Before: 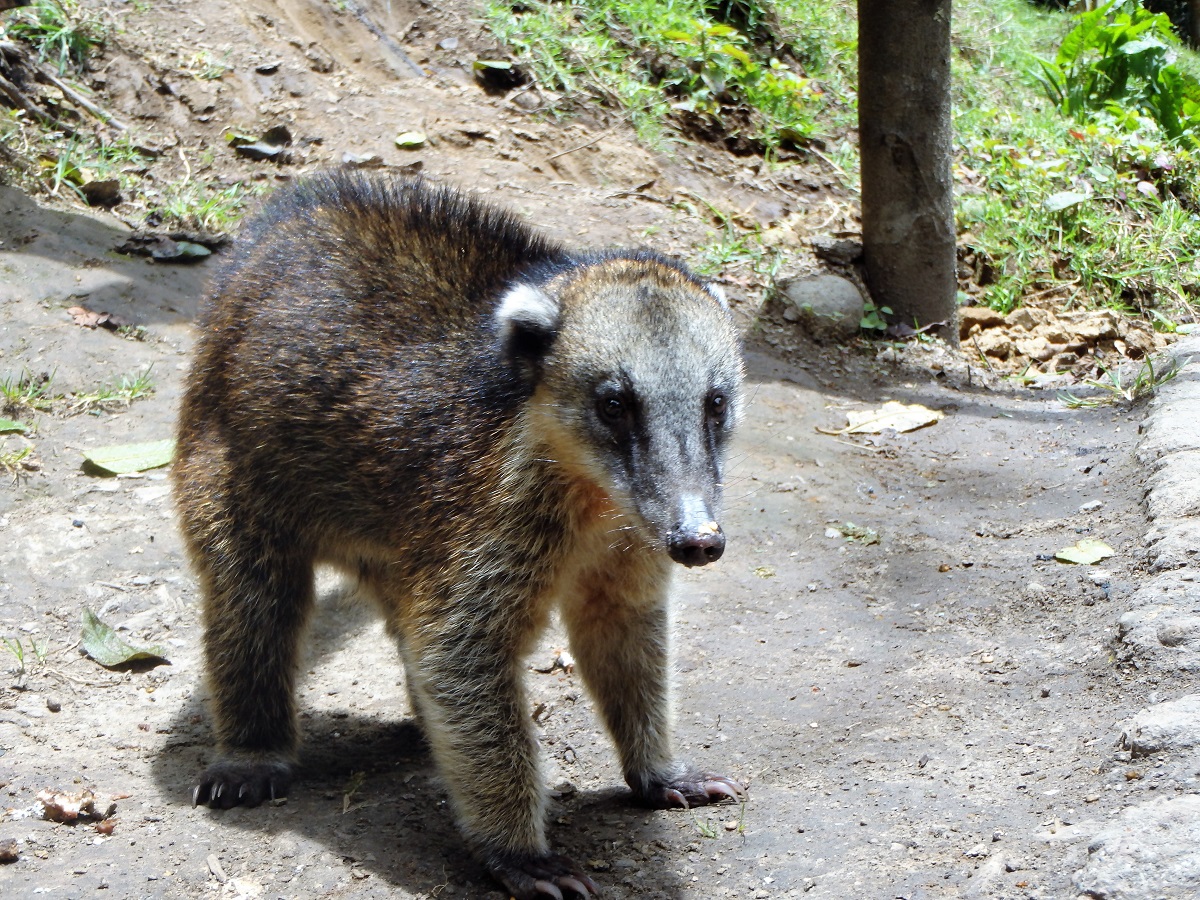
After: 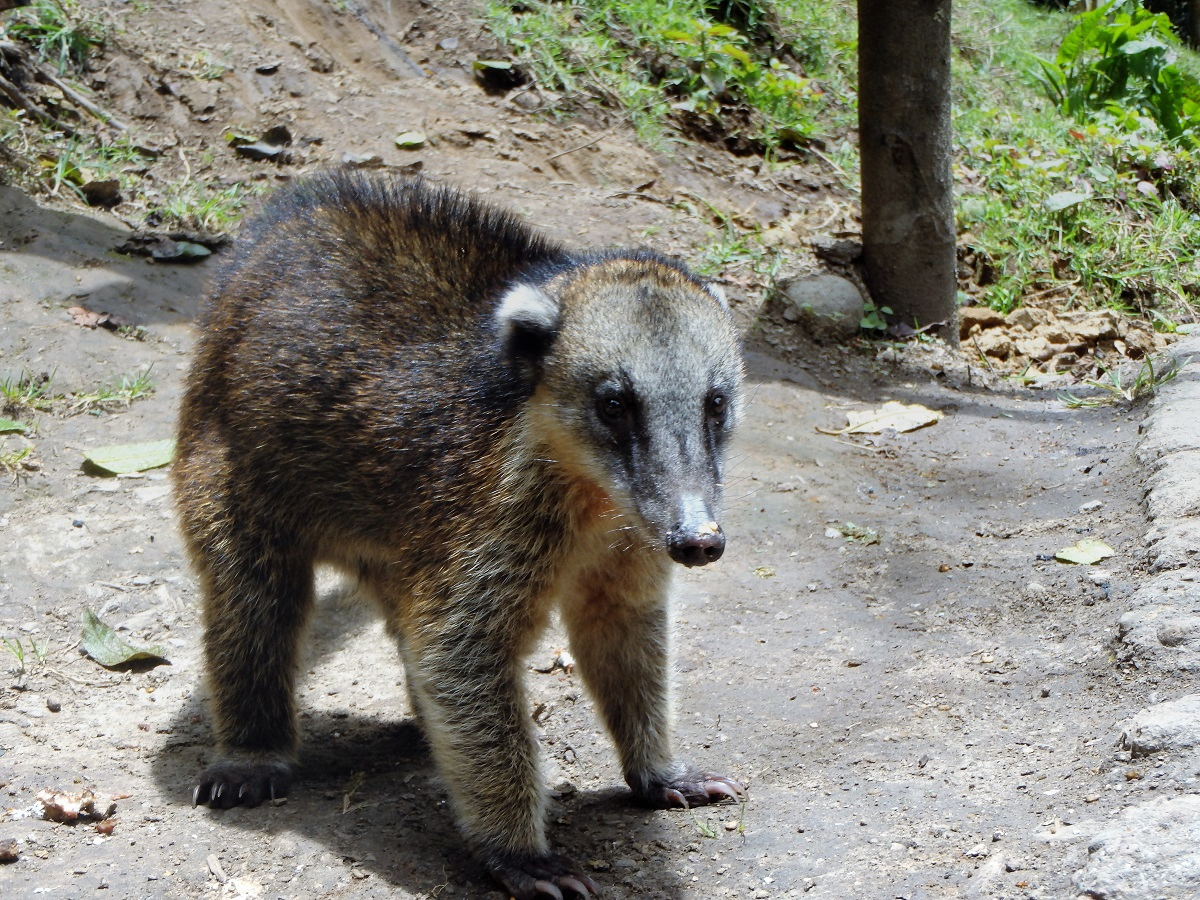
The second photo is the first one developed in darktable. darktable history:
graduated density: on, module defaults
